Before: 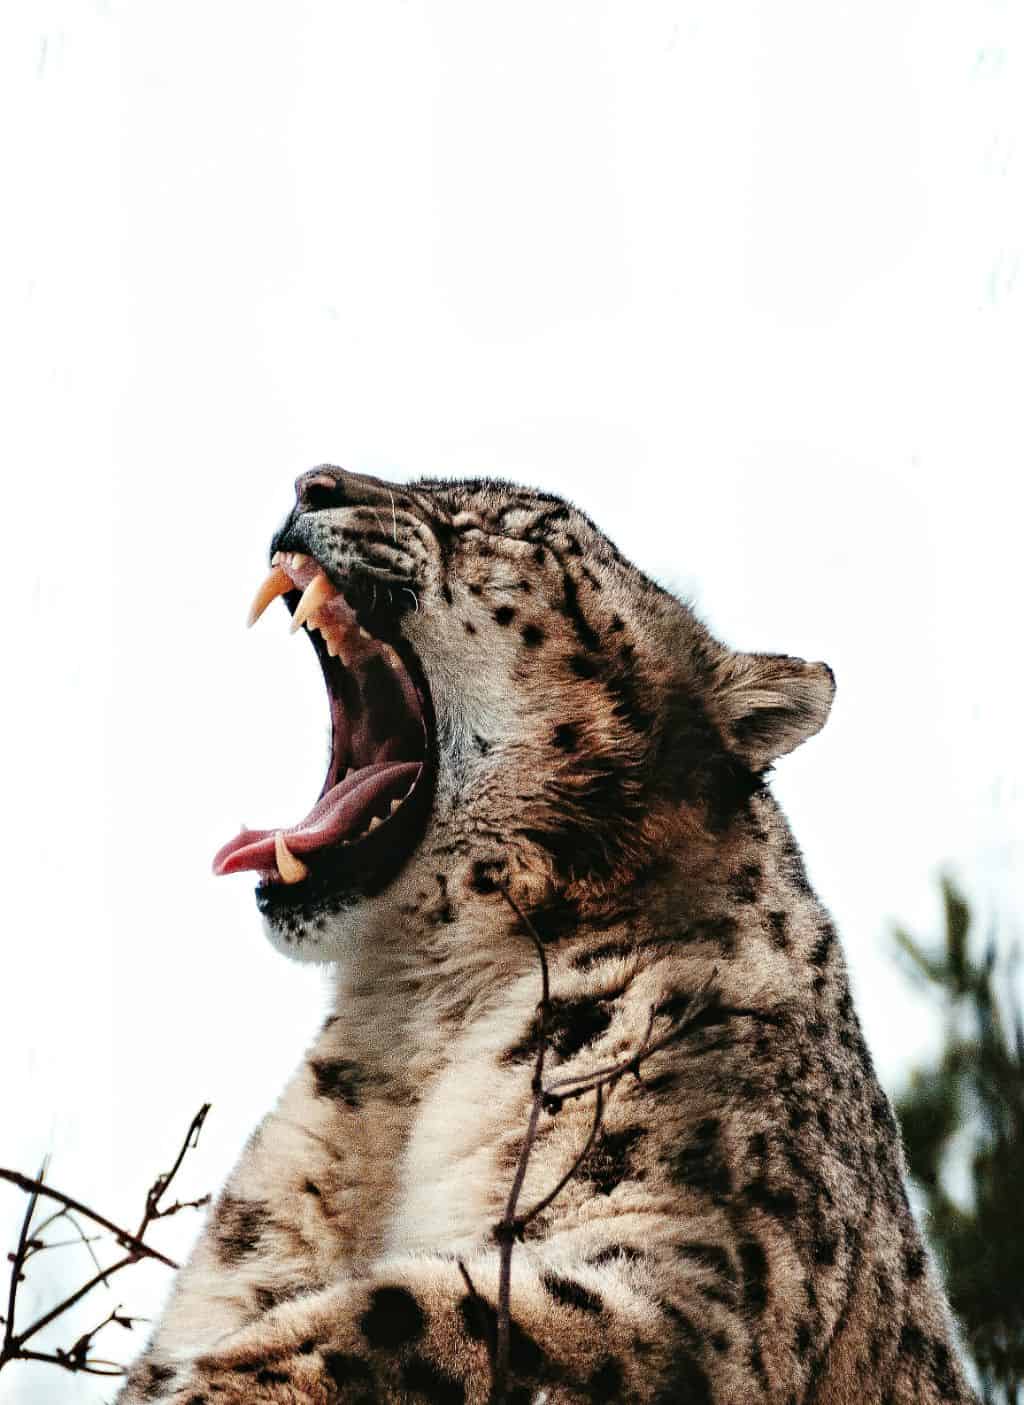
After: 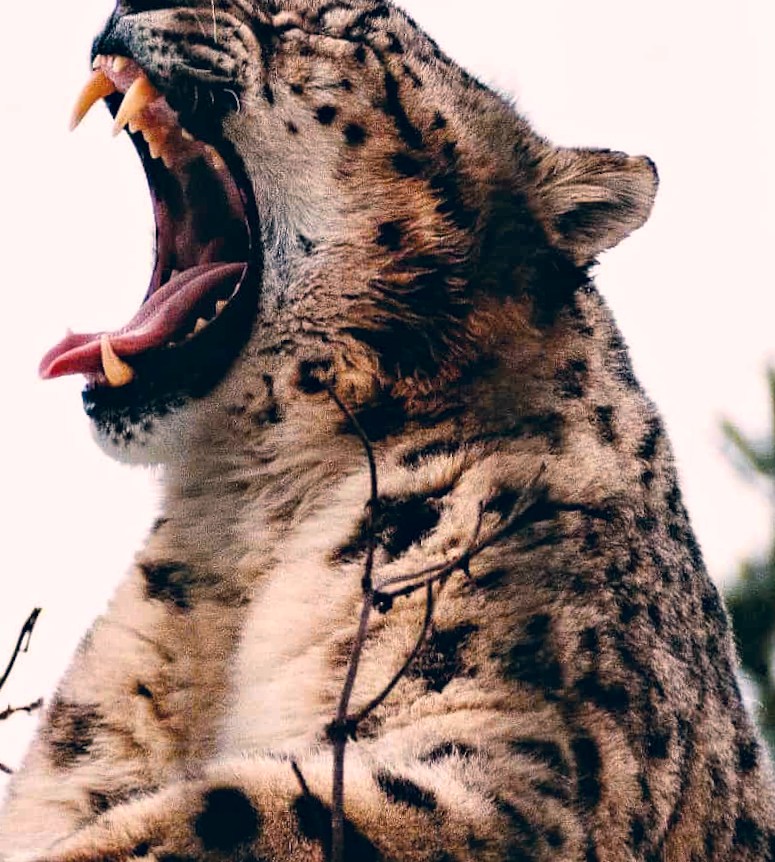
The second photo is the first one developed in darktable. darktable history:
color balance rgb: linear chroma grading › global chroma 15%, perceptual saturation grading › global saturation 30%
color correction: highlights a* 14.46, highlights b* 5.85, shadows a* -5.53, shadows b* -15.24, saturation 0.85
crop and rotate: left 17.299%, top 35.115%, right 7.015%, bottom 1.024%
contrast brightness saturation: saturation -0.05
rotate and perspective: rotation -1°, crop left 0.011, crop right 0.989, crop top 0.025, crop bottom 0.975
